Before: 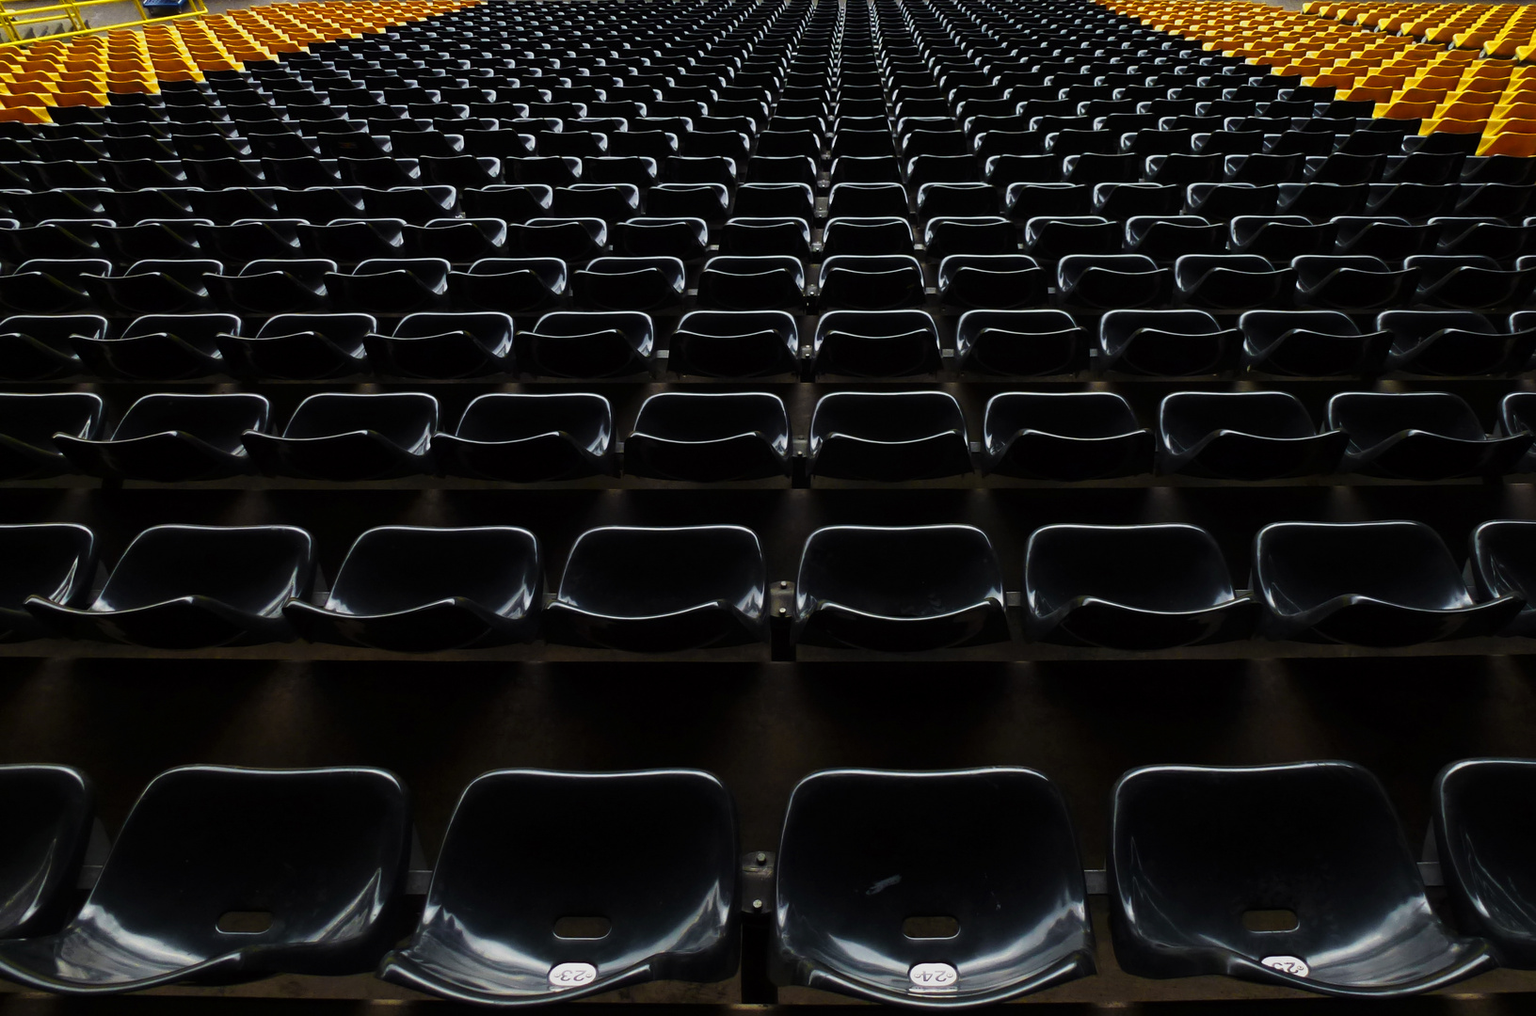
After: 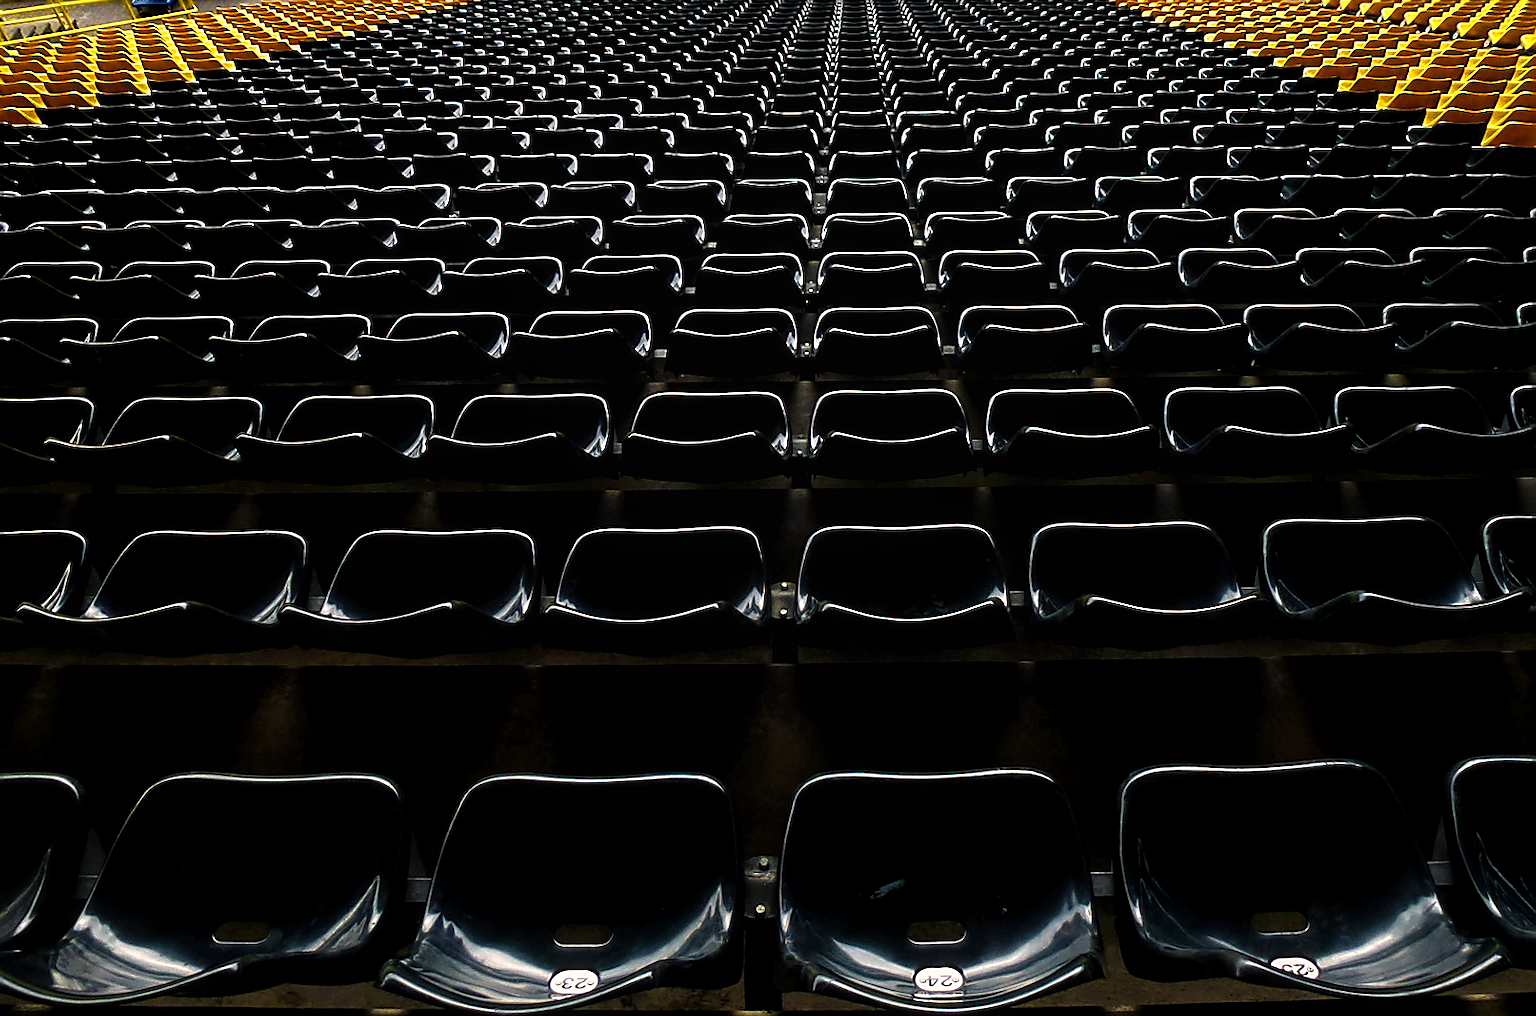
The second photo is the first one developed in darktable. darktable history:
local contrast: highlights 61%, detail 143%, midtone range 0.428
color balance rgb: shadows lift › chroma 2%, shadows lift › hue 185.64°, power › luminance 1.48%, highlights gain › chroma 3%, highlights gain › hue 54.51°, global offset › luminance -0.4%, perceptual saturation grading › highlights -18.47%, perceptual saturation grading › mid-tones 6.62%, perceptual saturation grading › shadows 28.22%, perceptual brilliance grading › highlights 15.68%, perceptual brilliance grading › shadows -14.29%, global vibrance 25.96%, contrast 6.45%
sharpen: radius 1.4, amount 1.25, threshold 0.7
rotate and perspective: rotation -0.45°, automatic cropping original format, crop left 0.008, crop right 0.992, crop top 0.012, crop bottom 0.988
